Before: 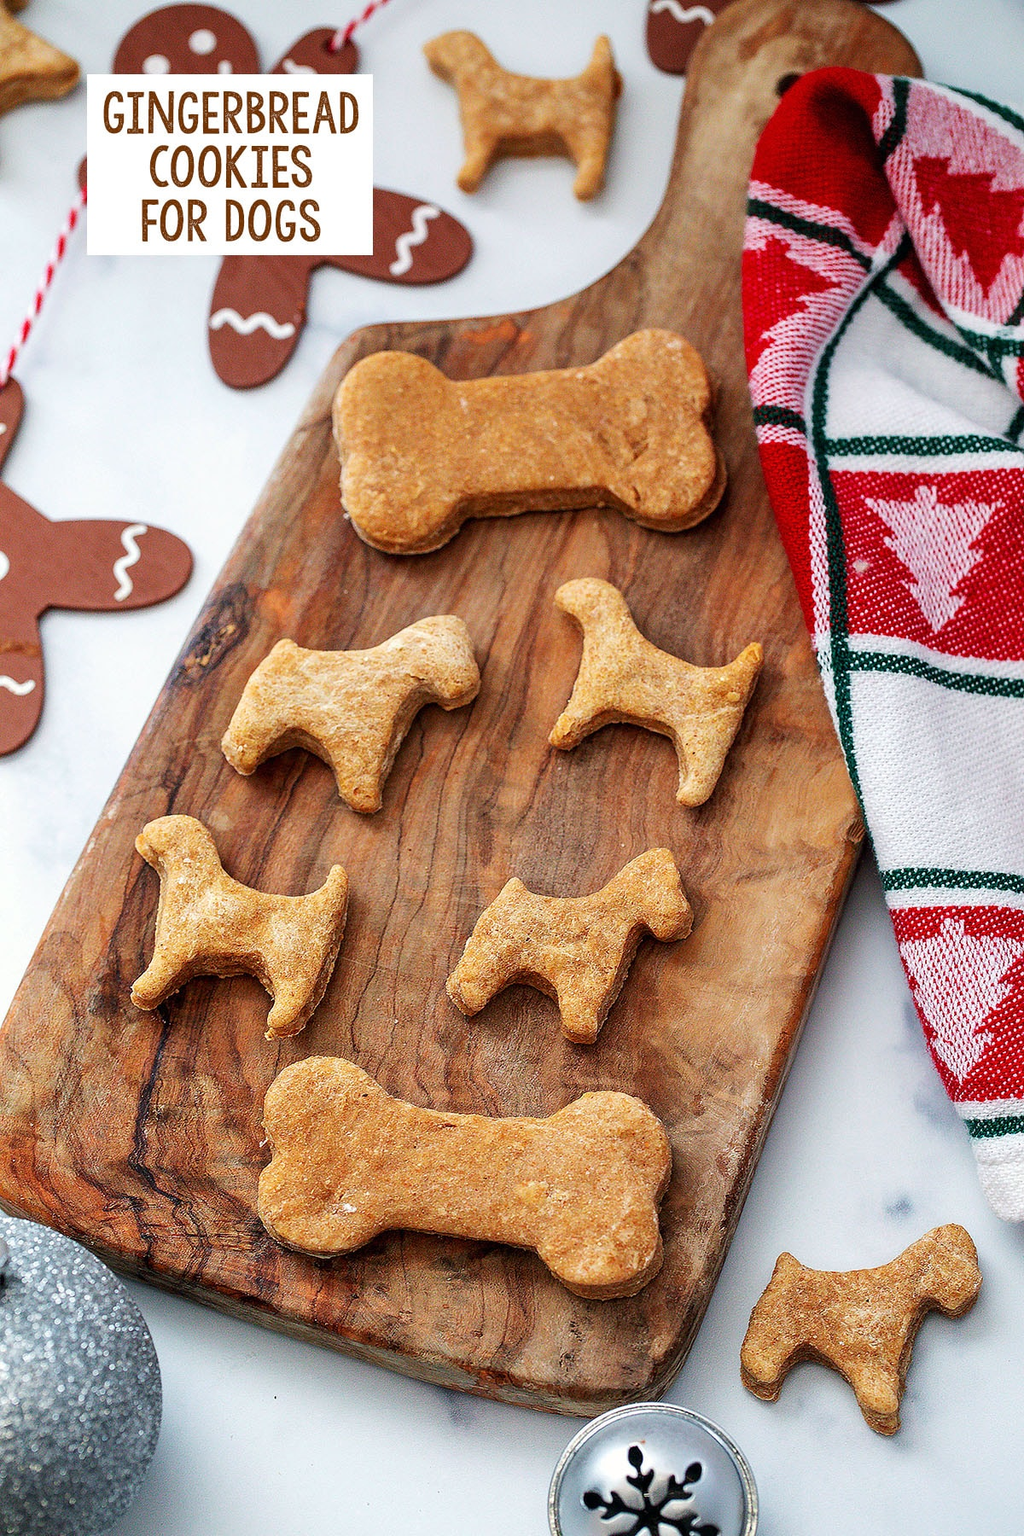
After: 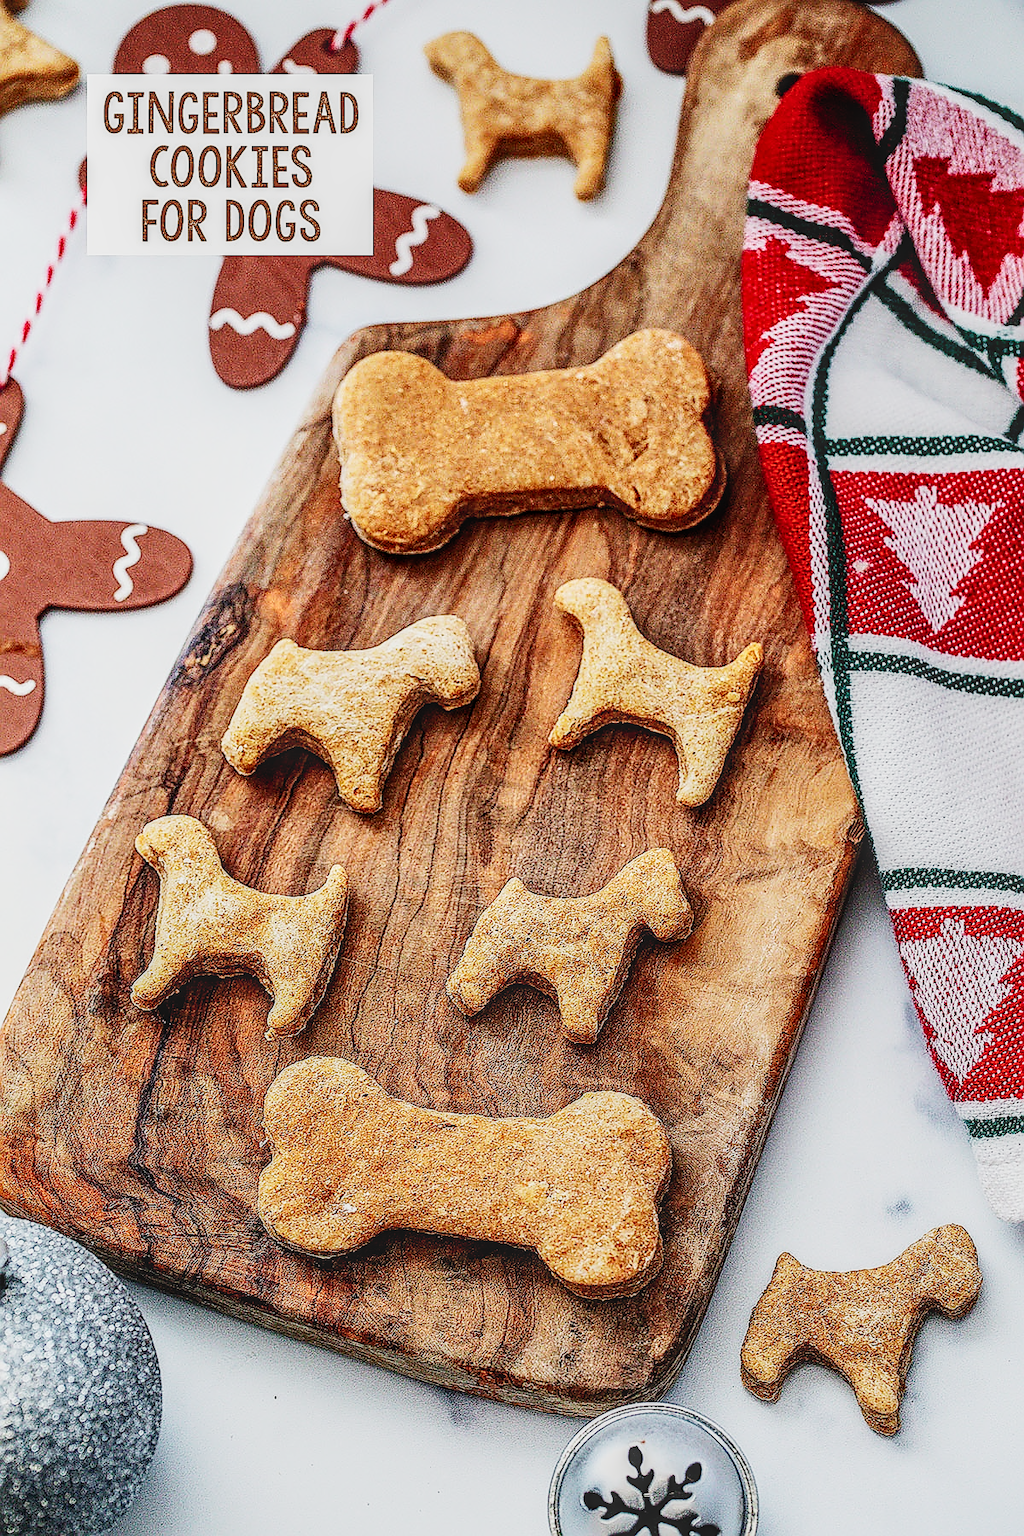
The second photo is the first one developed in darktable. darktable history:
contrast brightness saturation: contrast 0.24, brightness 0.09
sharpen: radius 1.4, amount 1.25, threshold 0.7
local contrast: highlights 0%, shadows 0%, detail 133%
sigmoid: contrast 1.6, skew -0.2, preserve hue 0%, red attenuation 0.1, red rotation 0.035, green attenuation 0.1, green rotation -0.017, blue attenuation 0.15, blue rotation -0.052, base primaries Rec2020
